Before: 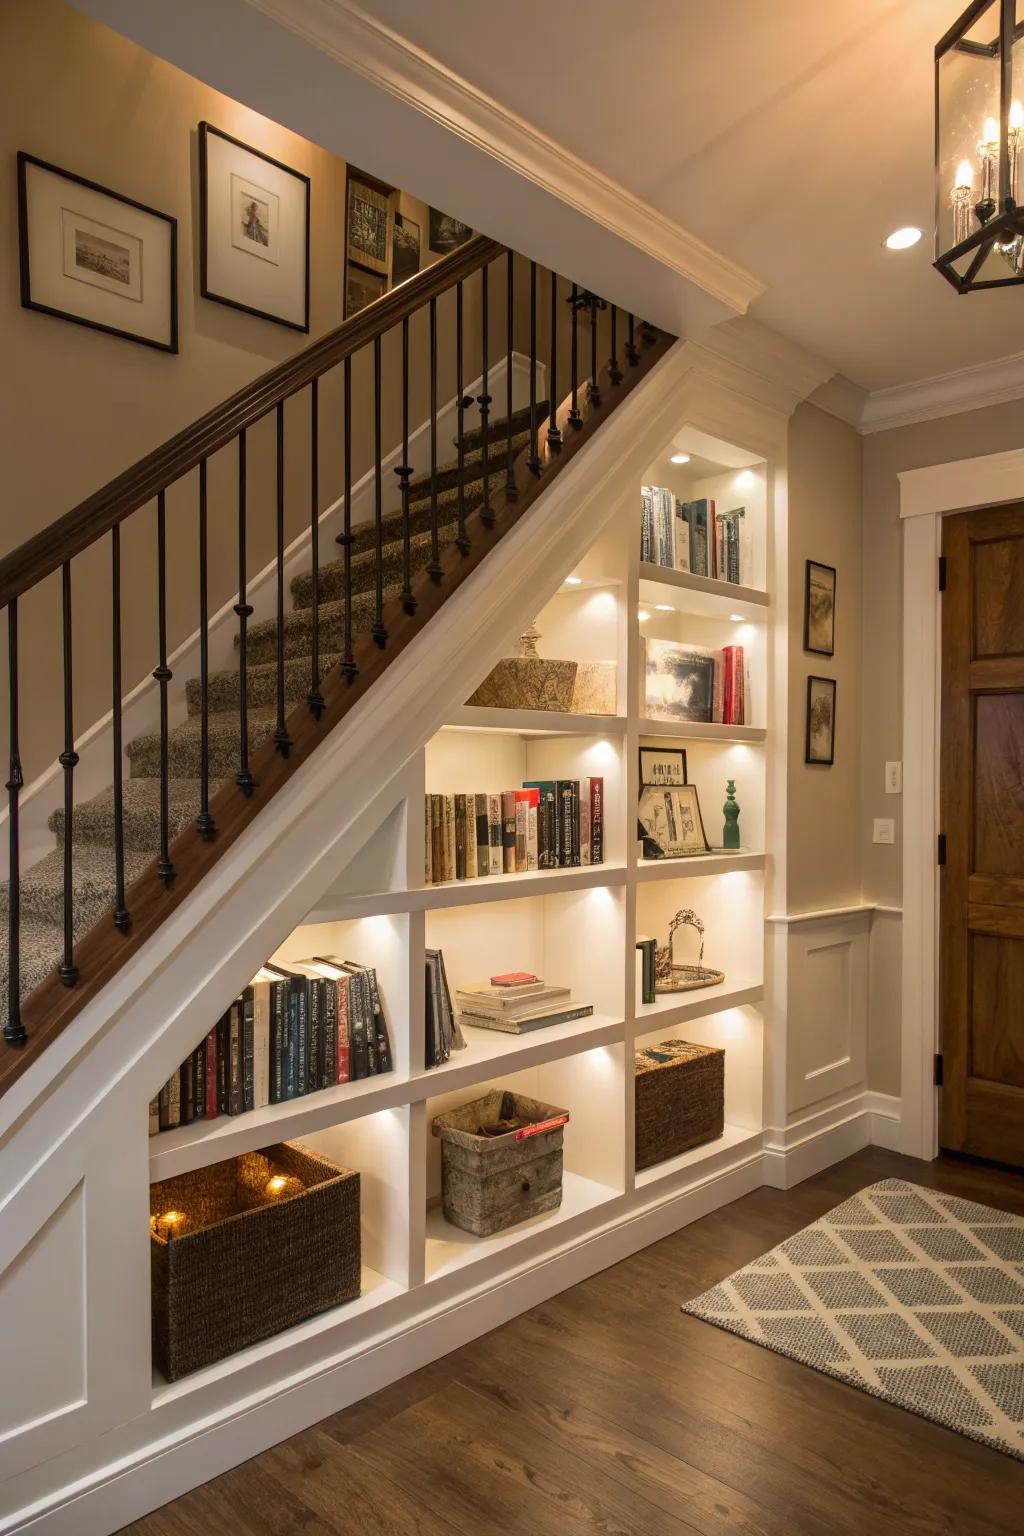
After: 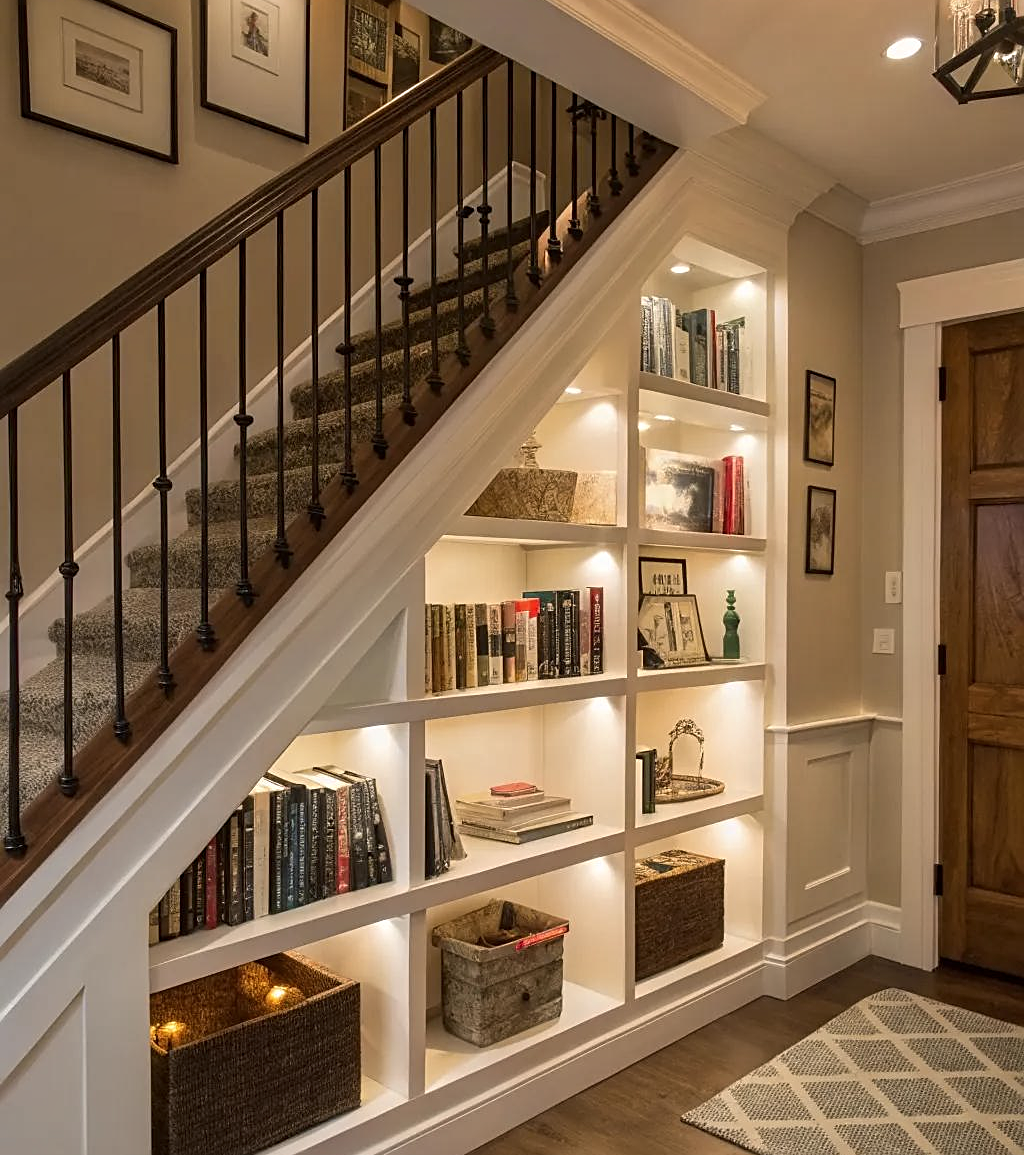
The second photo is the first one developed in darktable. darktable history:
crop and rotate: top 12.41%, bottom 12.393%
contrast equalizer: octaves 7, y [[0.5 ×6], [0.5 ×6], [0.5 ×6], [0 ×6], [0, 0, 0, 0.581, 0.011, 0]]
sharpen: on, module defaults
shadows and highlights: low approximation 0.01, soften with gaussian
